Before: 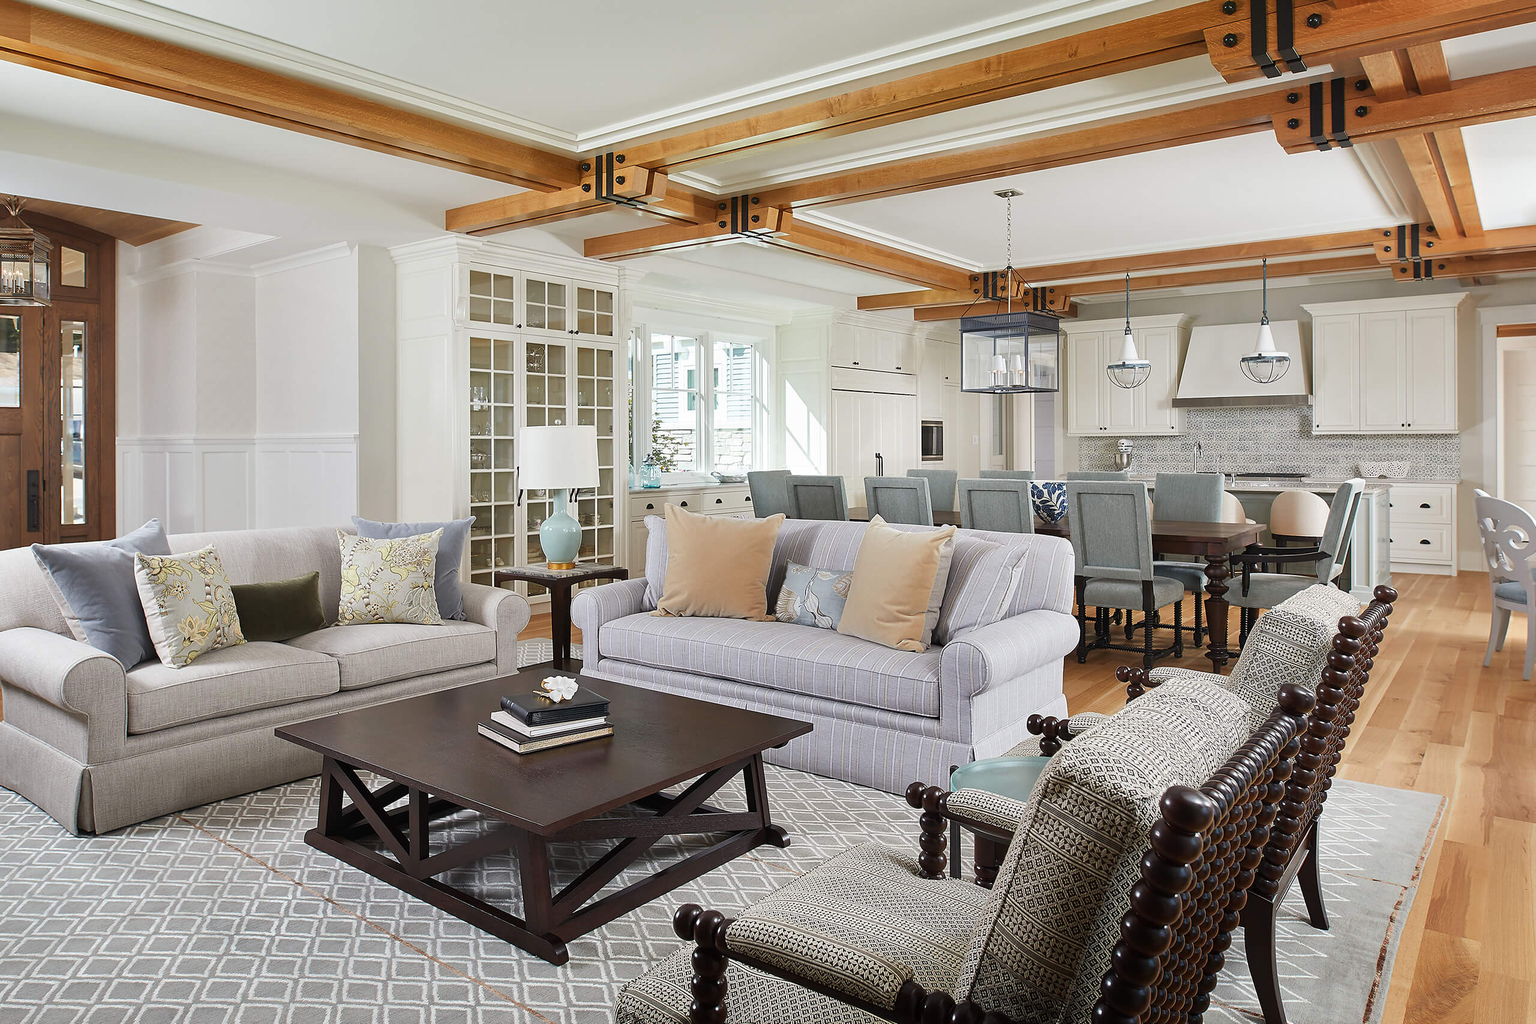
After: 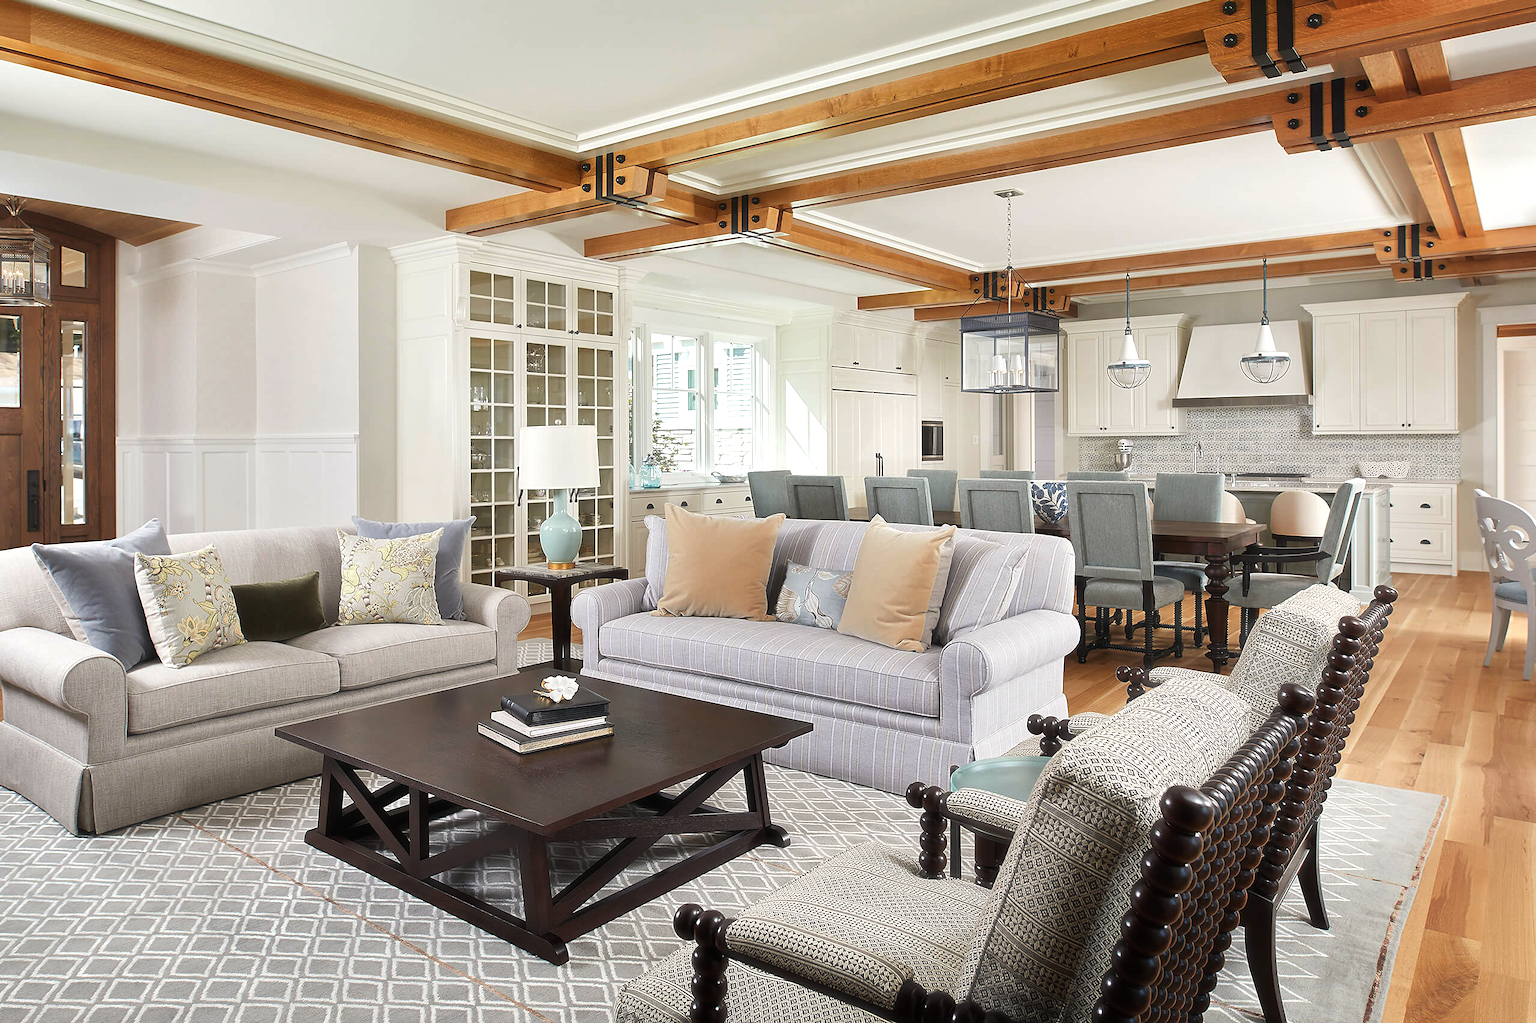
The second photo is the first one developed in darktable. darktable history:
white balance: red 1.009, blue 0.985
tone equalizer: on, module defaults
color balance: contrast 10%
haze removal: strength -0.1, adaptive false
